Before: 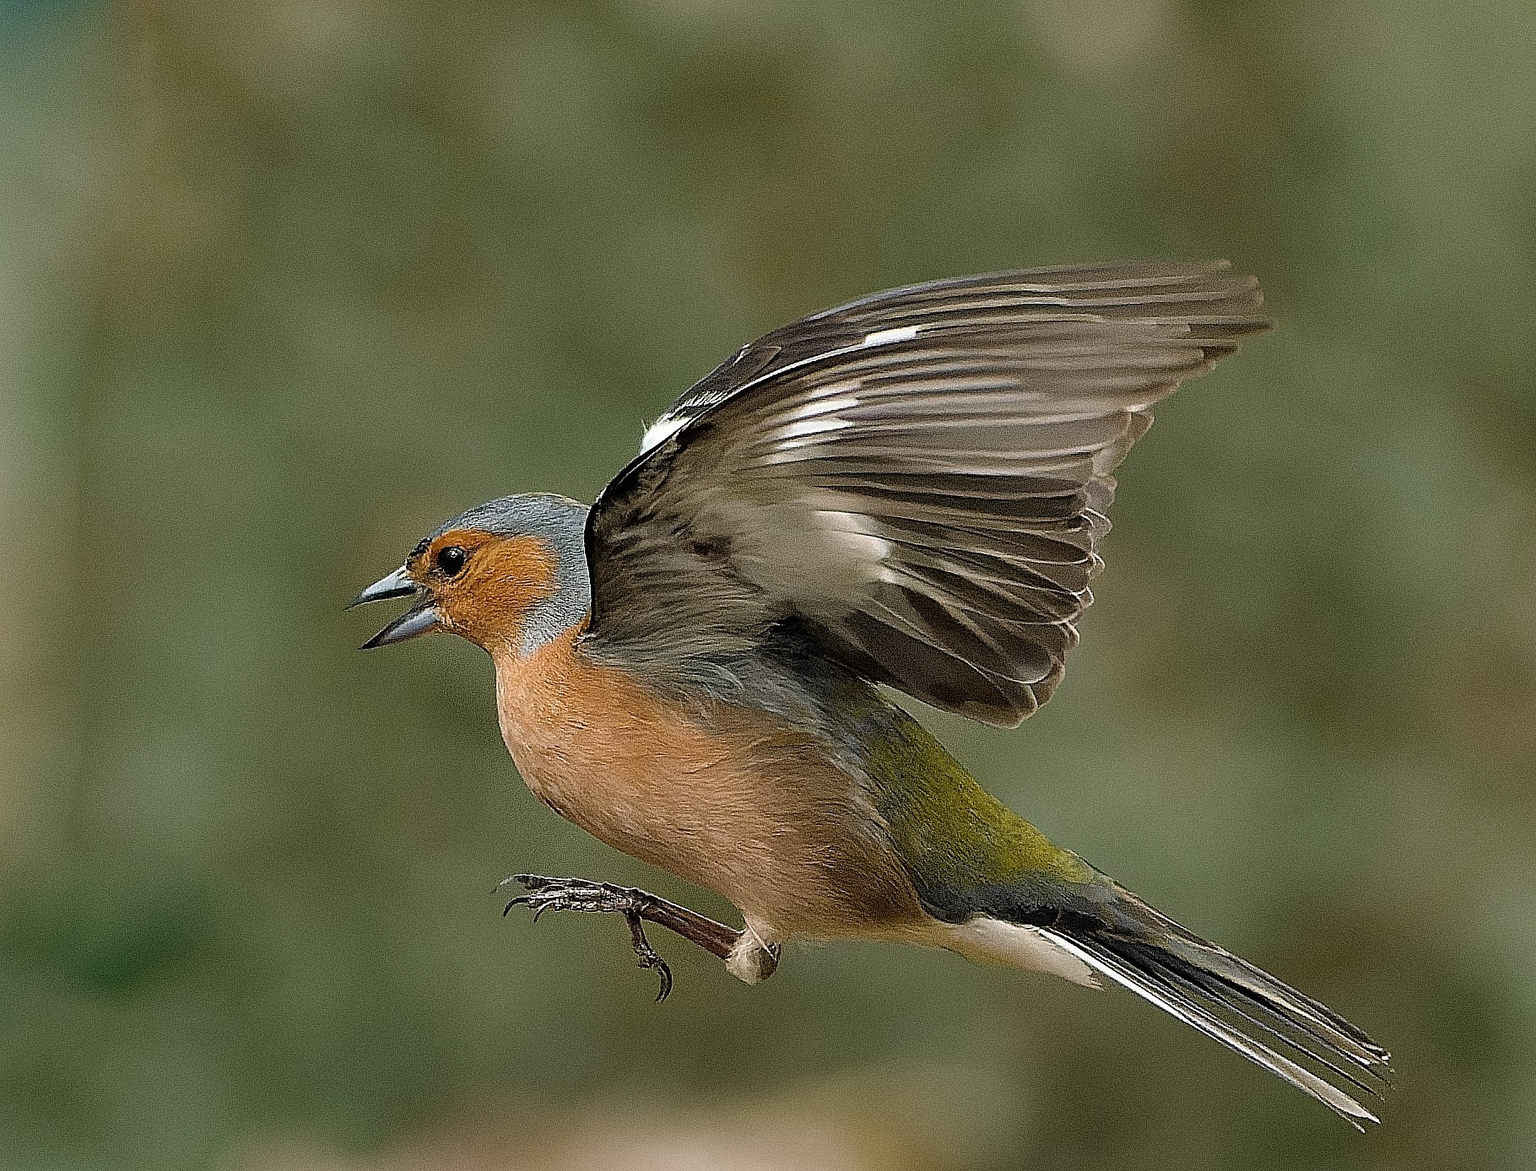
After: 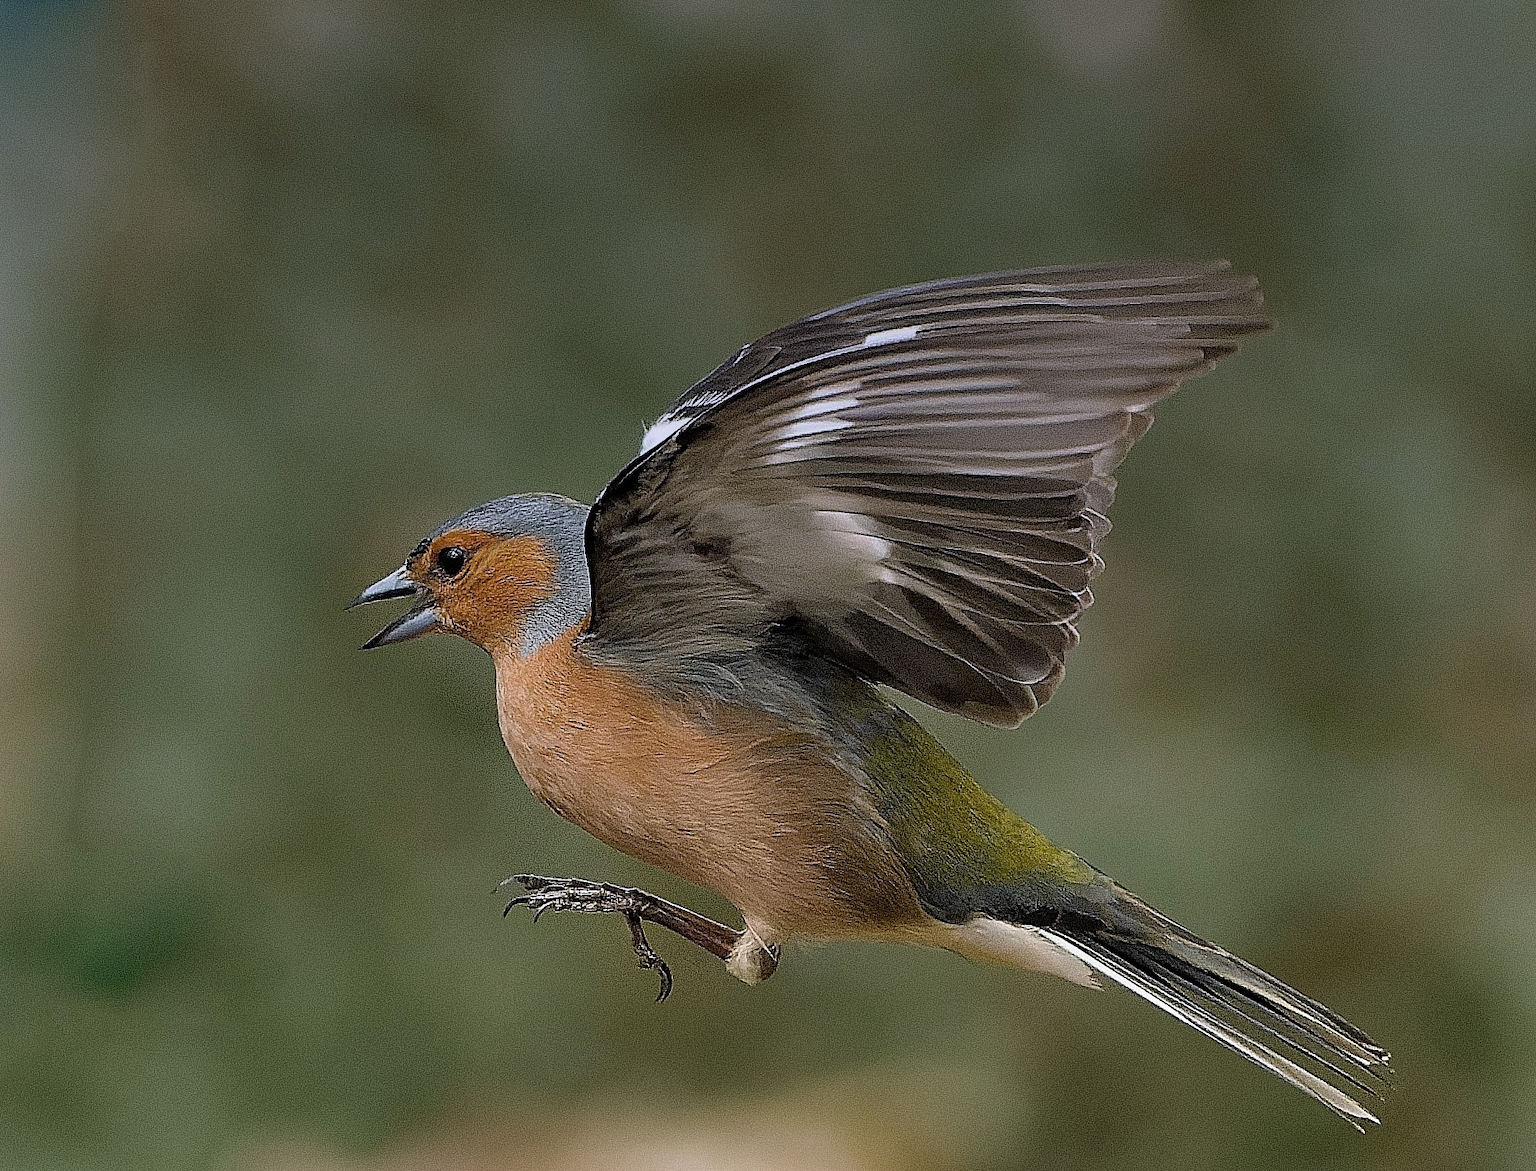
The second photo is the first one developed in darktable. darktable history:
graduated density: hue 238.83°, saturation 50%
white balance: emerald 1
